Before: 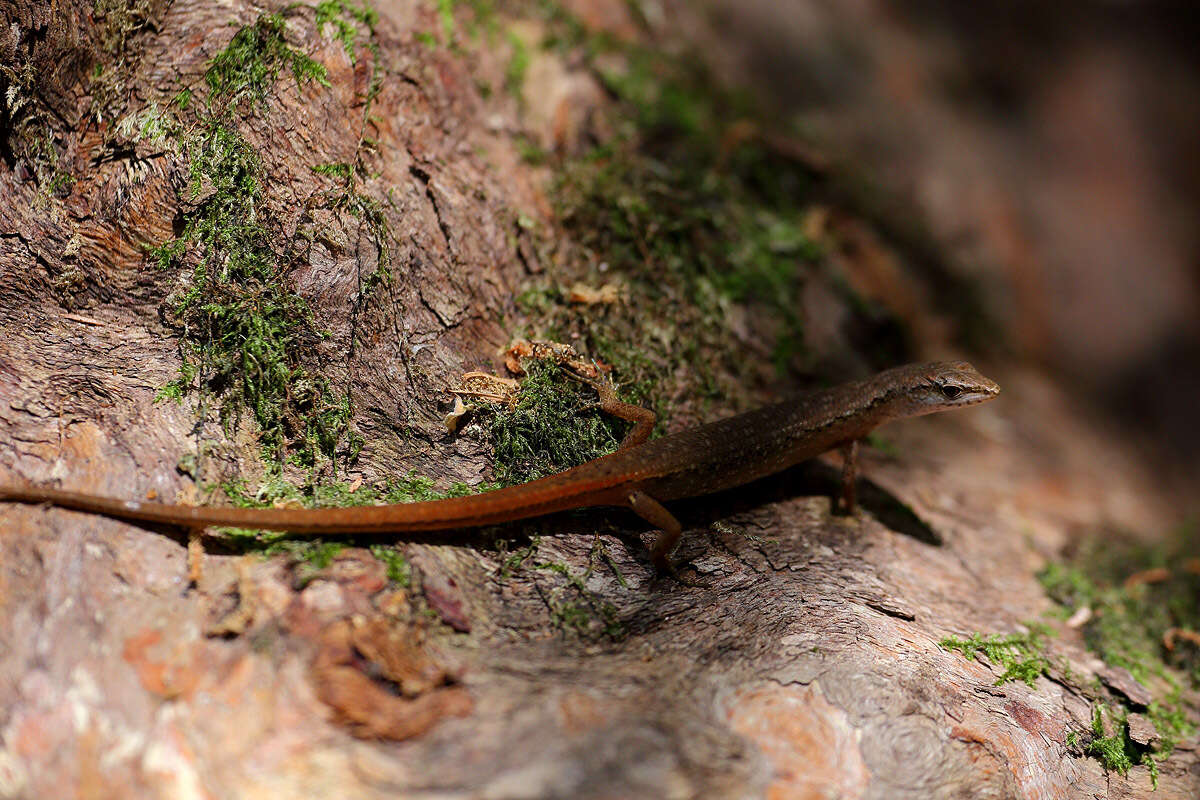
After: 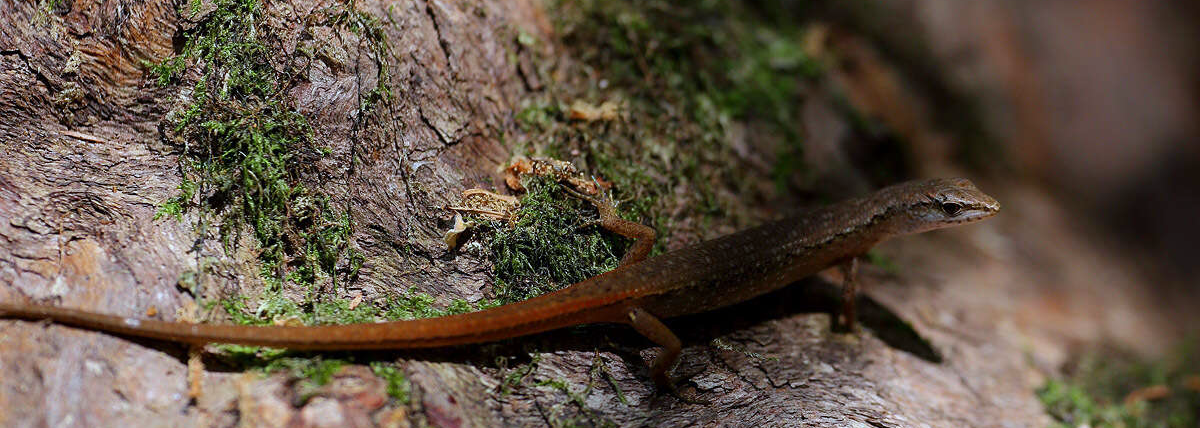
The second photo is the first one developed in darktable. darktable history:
white balance: red 0.924, blue 1.095
crop and rotate: top 23.043%, bottom 23.437%
rgb levels: preserve colors max RGB
